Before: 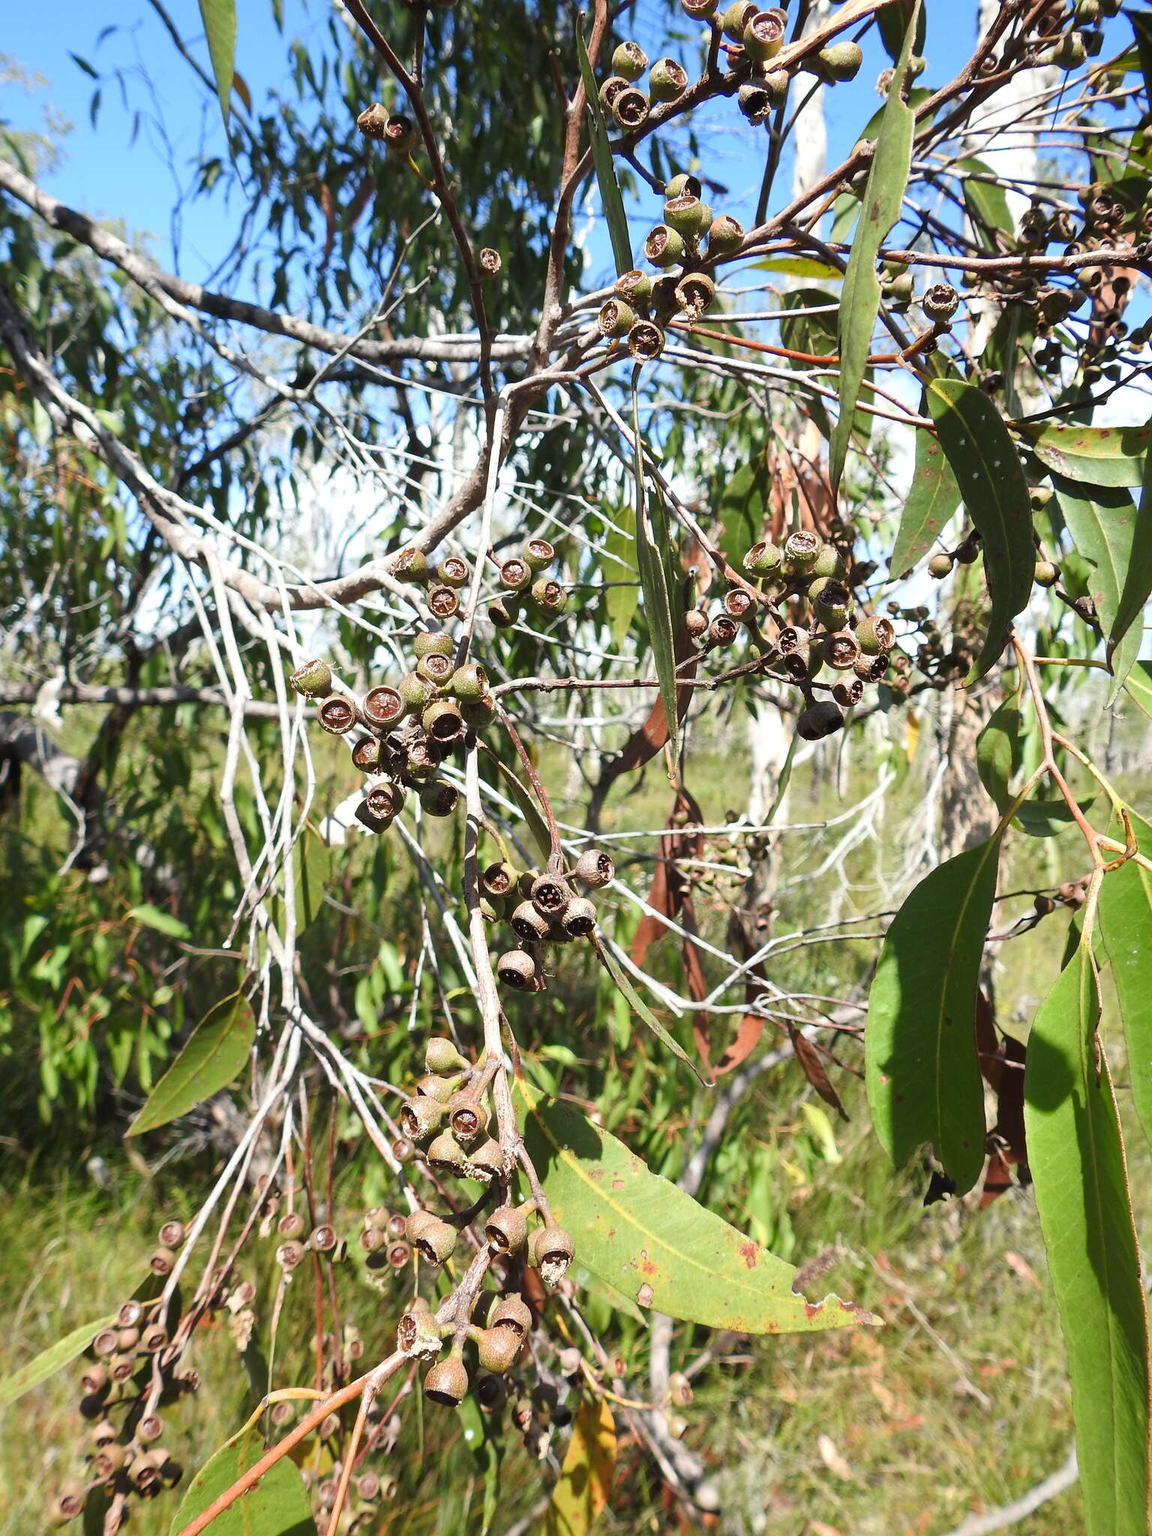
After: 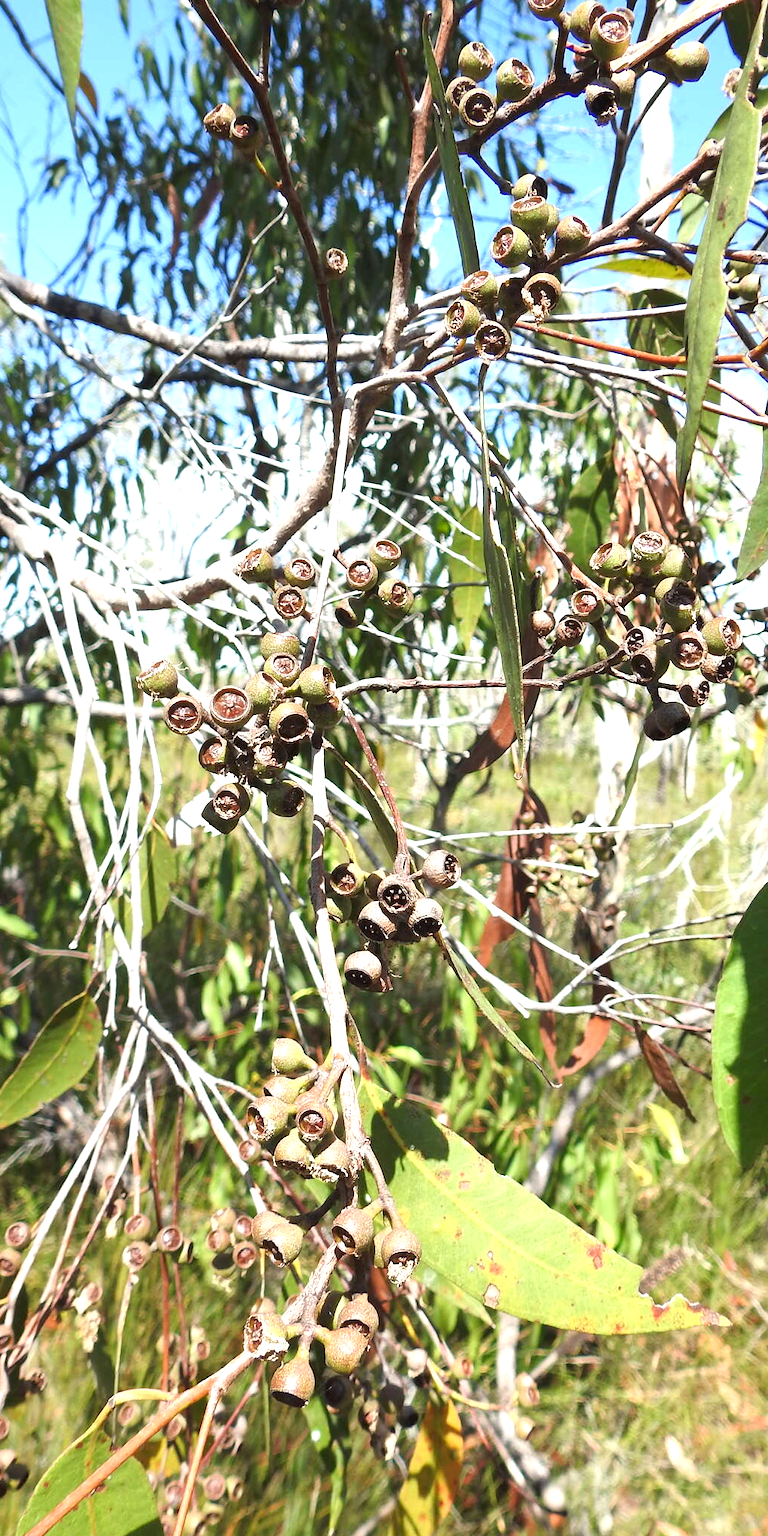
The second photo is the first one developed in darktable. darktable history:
crop and rotate: left 13.356%, right 19.959%
exposure: exposure 0.562 EV, compensate highlight preservation false
